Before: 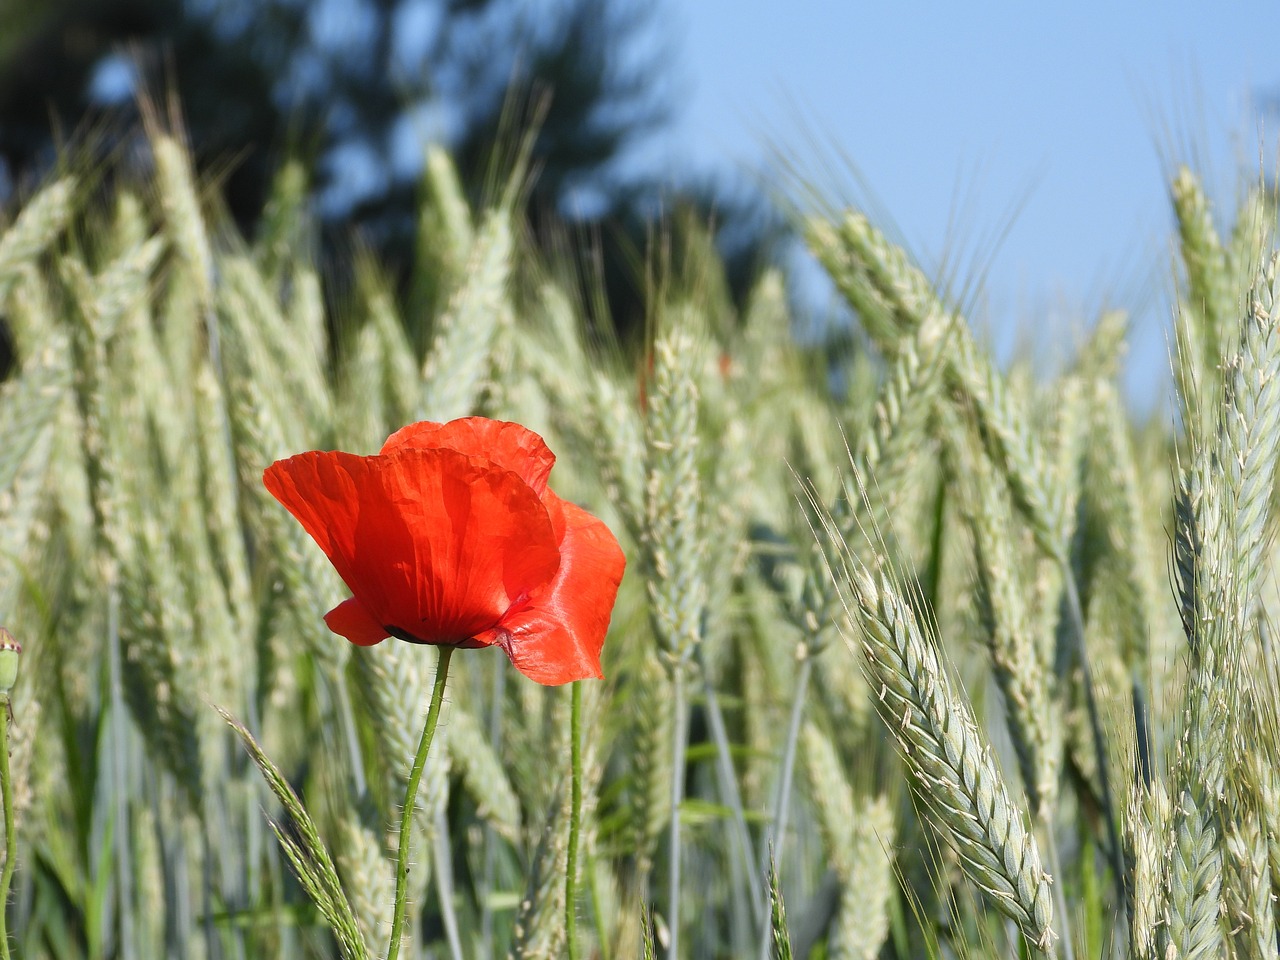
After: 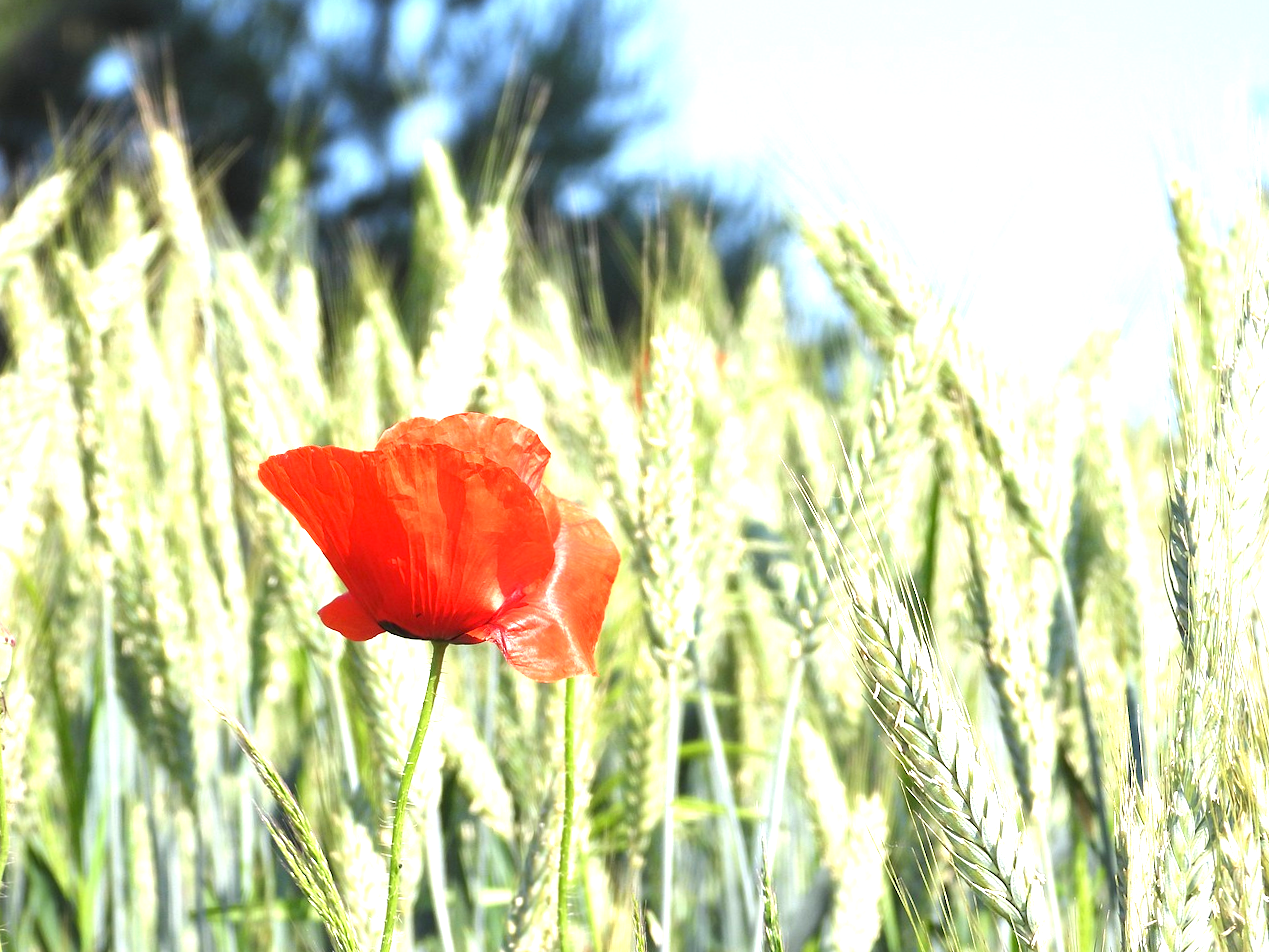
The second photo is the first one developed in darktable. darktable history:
exposure: exposure 1.502 EV, compensate exposure bias true, compensate highlight preservation false
crop and rotate: angle -0.351°
